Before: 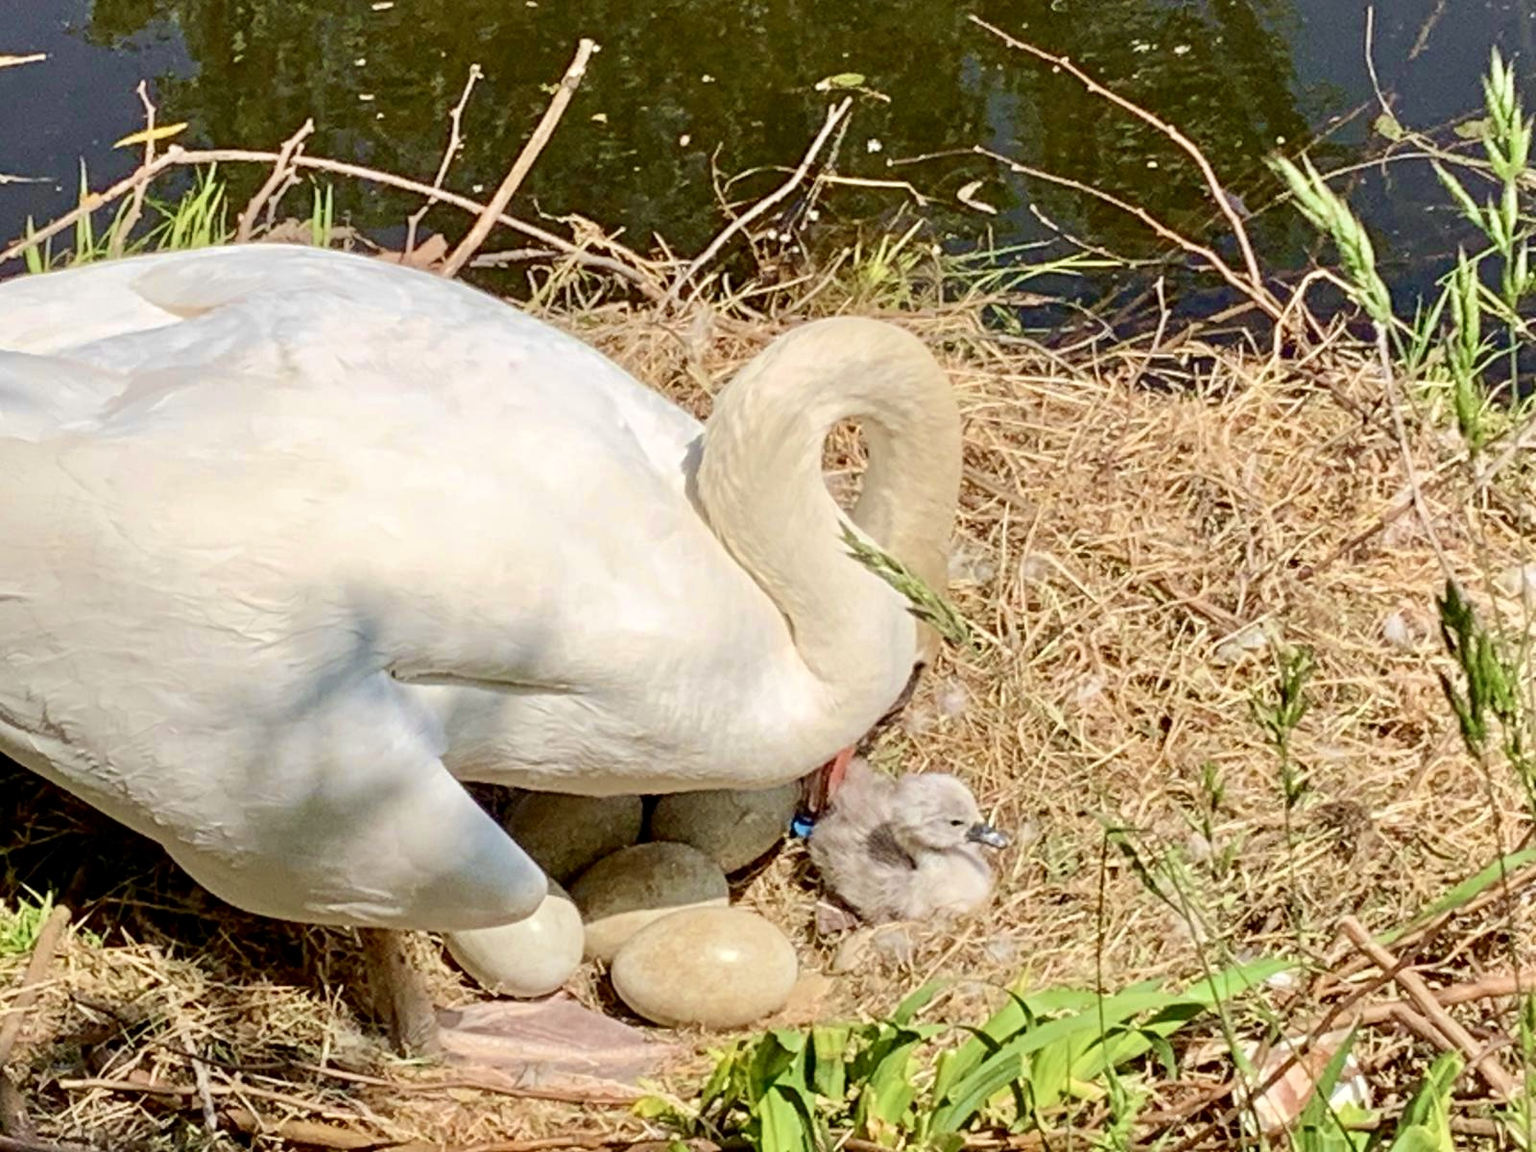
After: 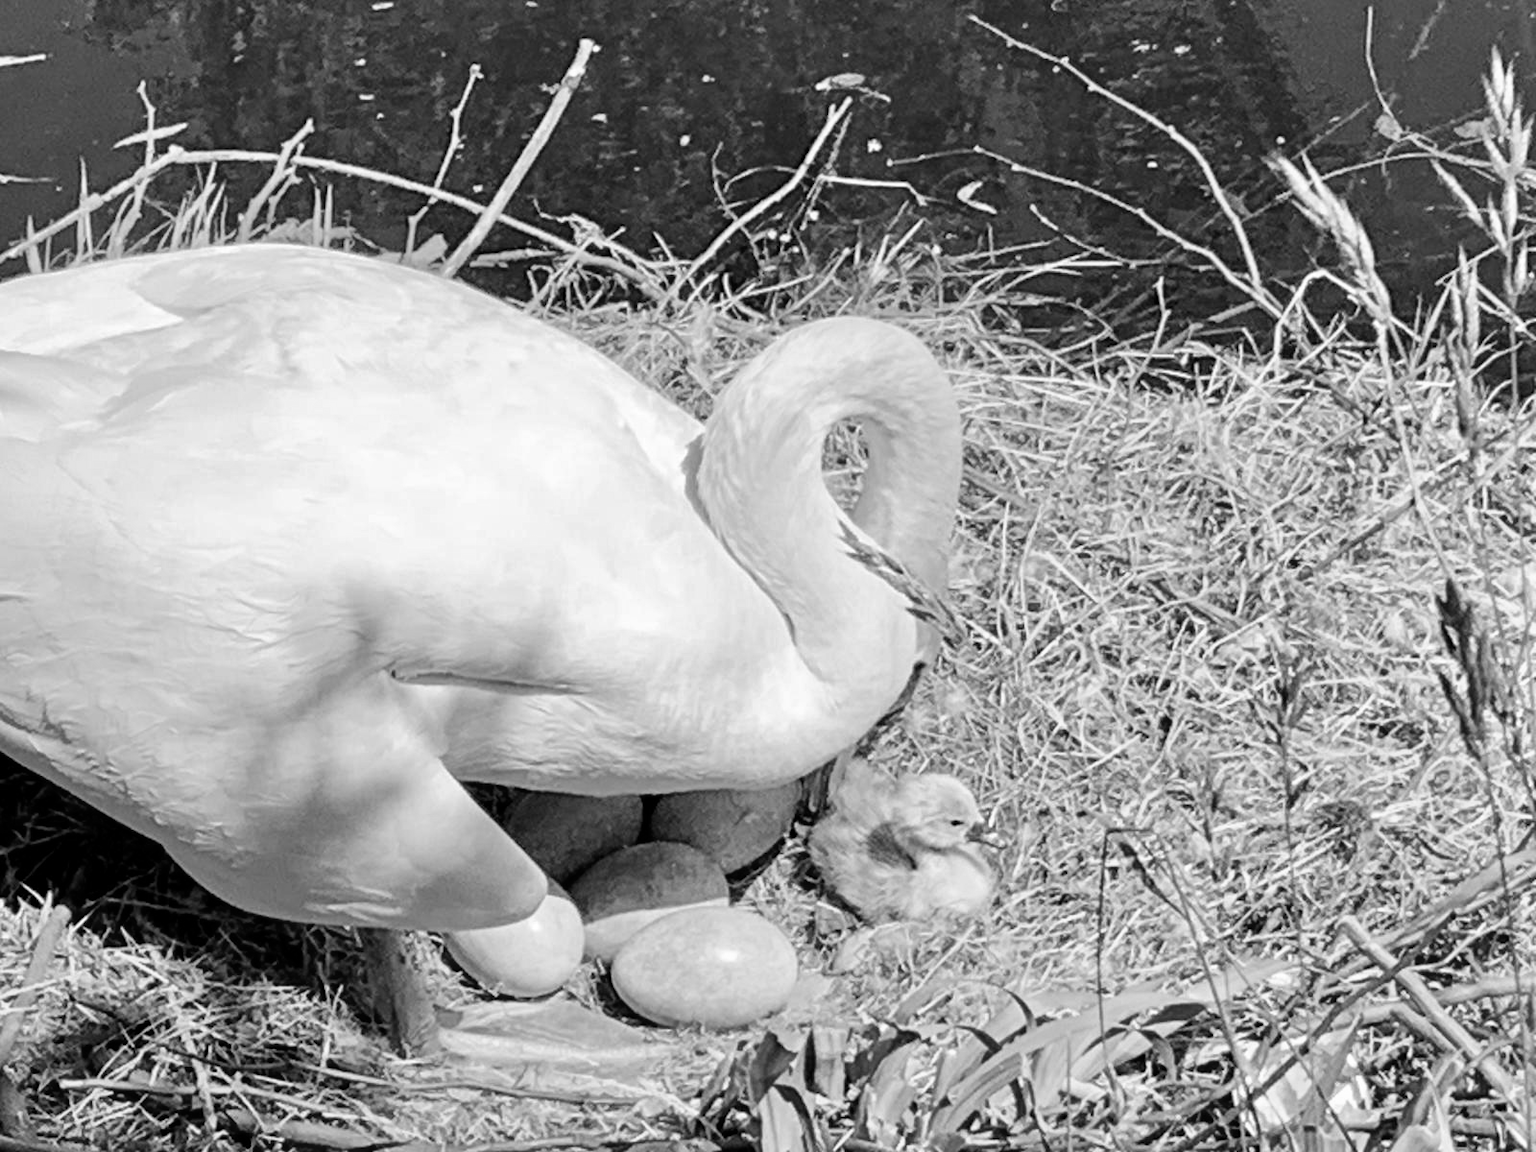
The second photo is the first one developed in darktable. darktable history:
monochrome: on, module defaults
tone equalizer: on, module defaults
